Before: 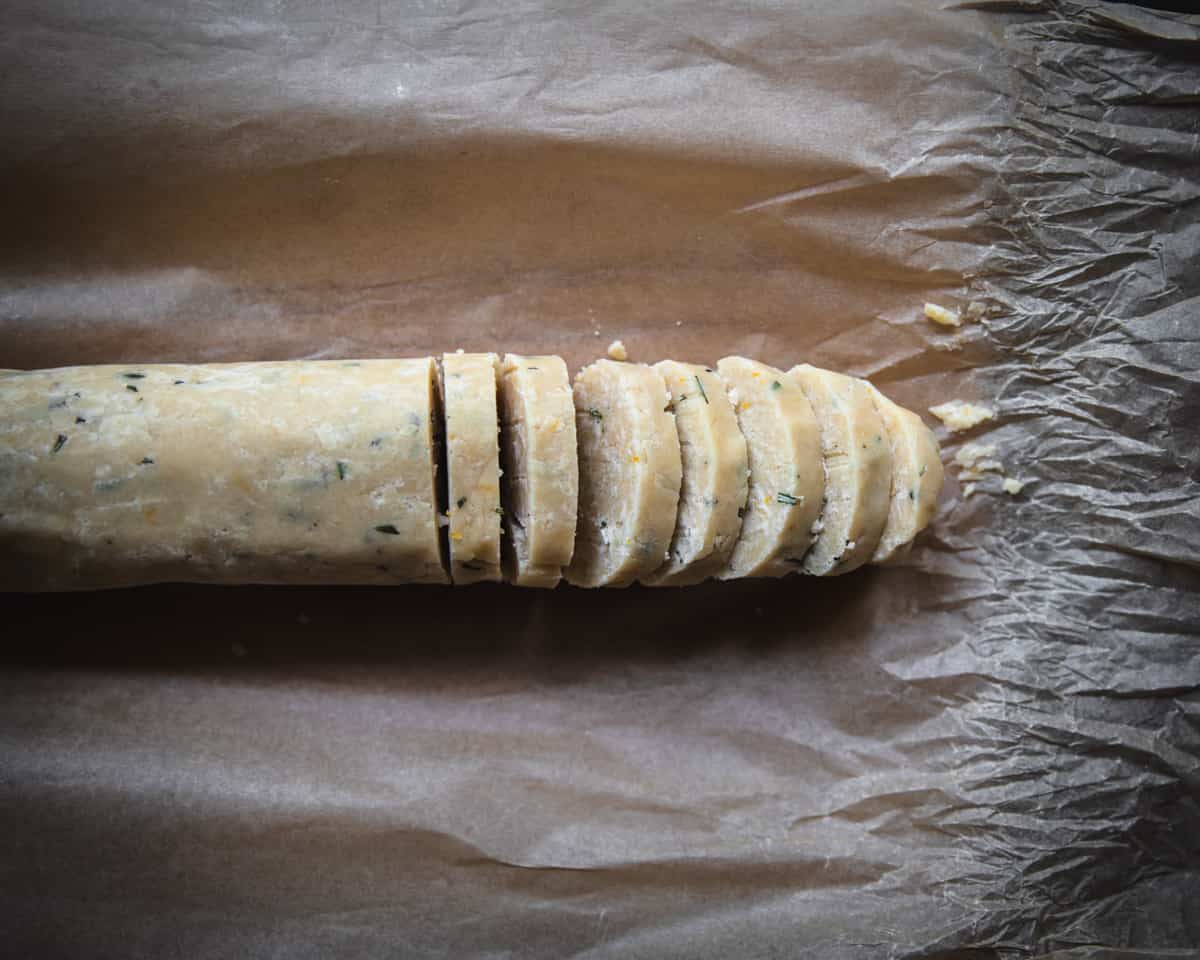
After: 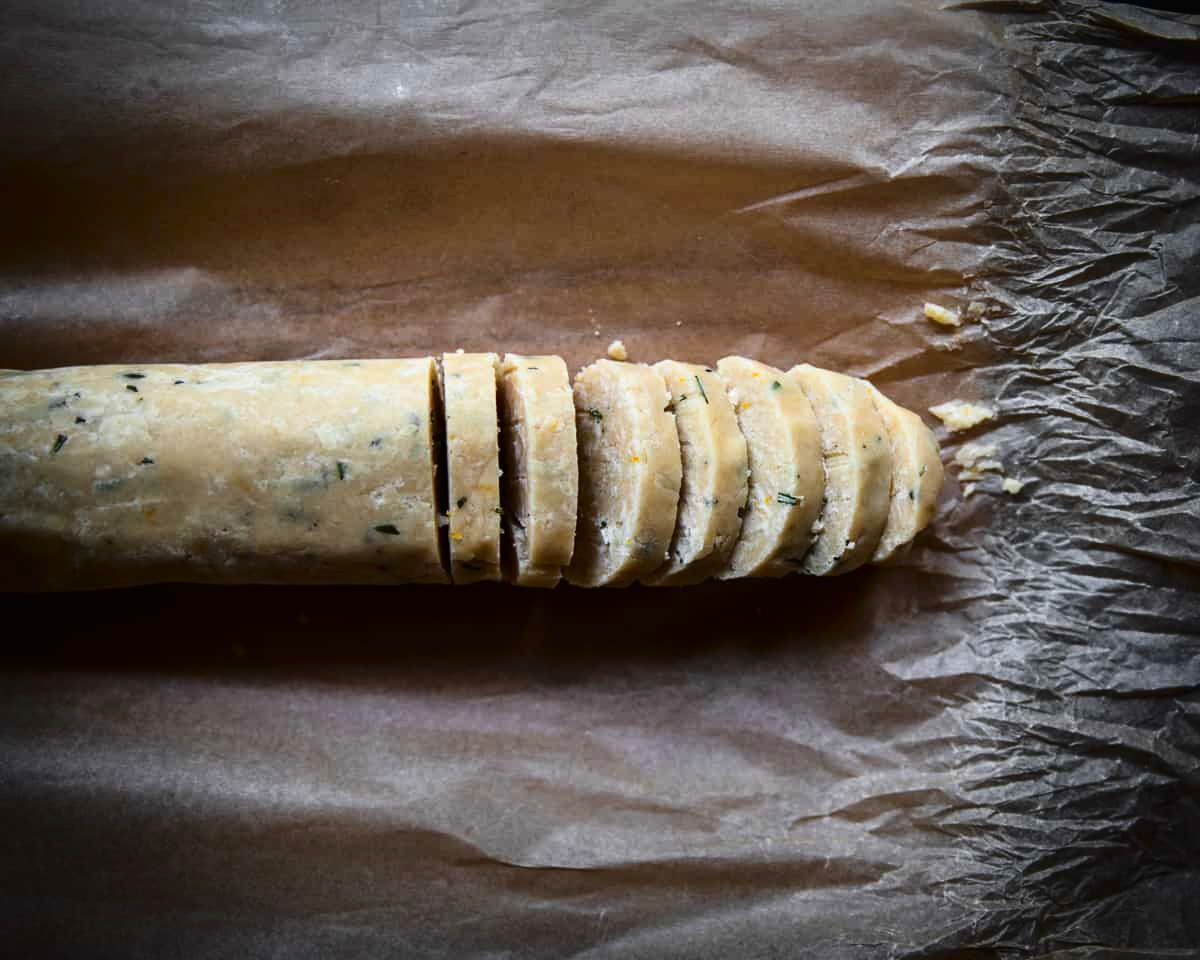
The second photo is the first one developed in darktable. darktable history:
contrast brightness saturation: contrast 0.191, brightness -0.112, saturation 0.212
